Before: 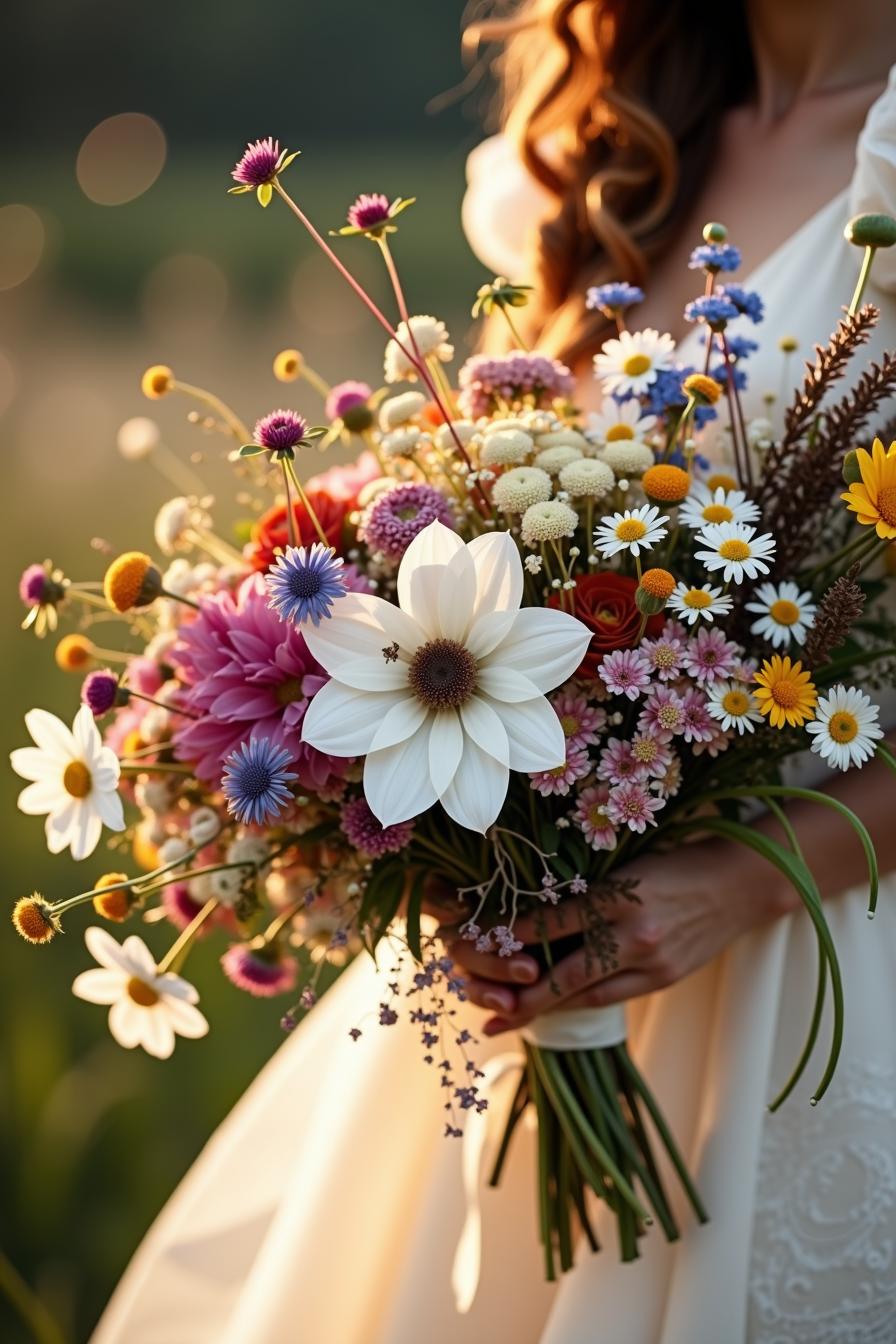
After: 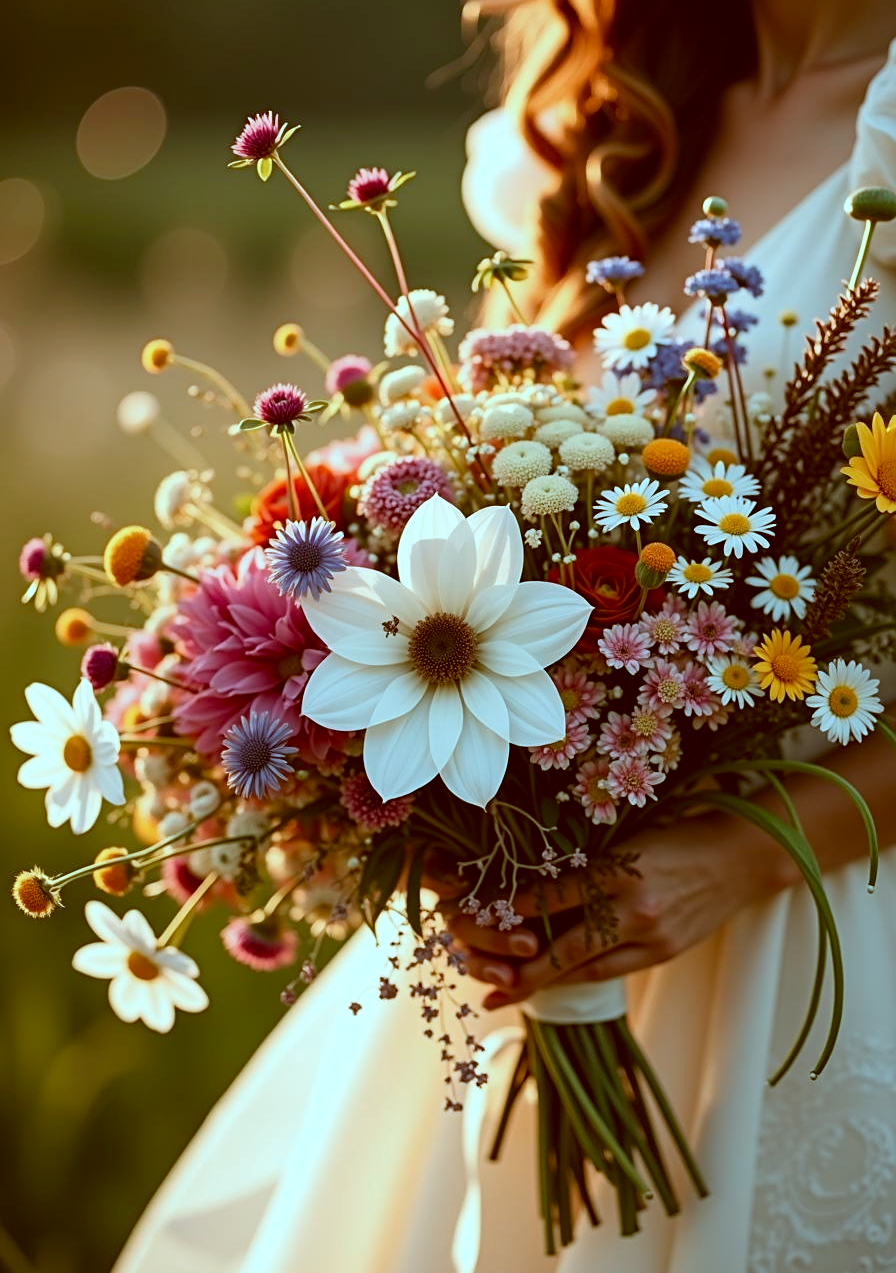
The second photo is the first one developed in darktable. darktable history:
sharpen: amount 0.212
color correction: highlights a* -14.24, highlights b* -15.97, shadows a* 10.88, shadows b* 30.14
crop and rotate: top 1.984%, bottom 3.239%
